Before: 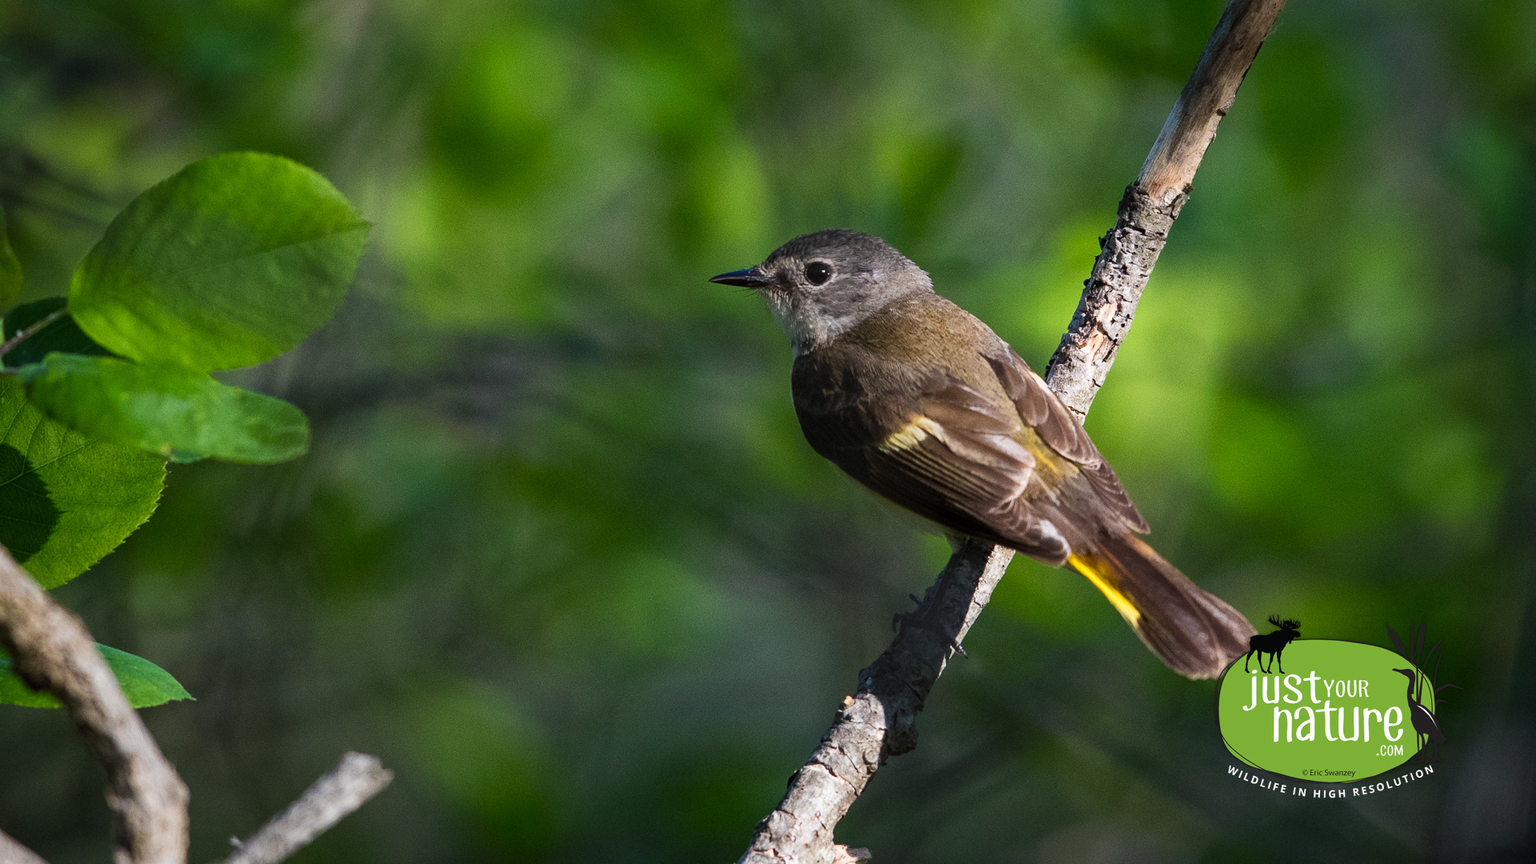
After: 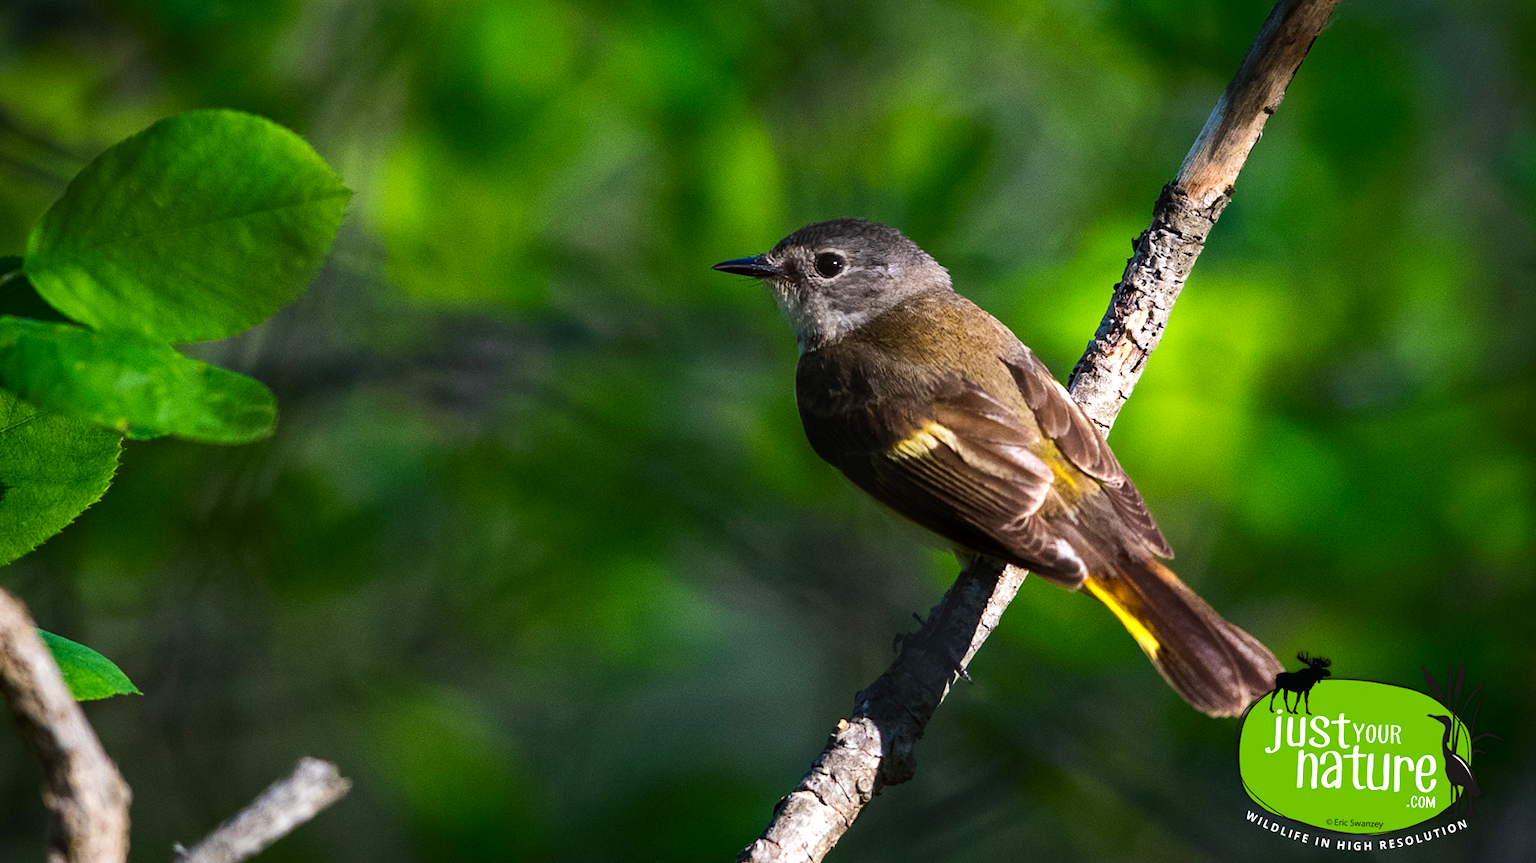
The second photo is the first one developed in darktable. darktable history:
tone equalizer: -8 EV -0.417 EV, -7 EV -0.389 EV, -6 EV -0.333 EV, -5 EV -0.222 EV, -3 EV 0.222 EV, -2 EV 0.333 EV, -1 EV 0.389 EV, +0 EV 0.417 EV, edges refinement/feathering 500, mask exposure compensation -1.25 EV, preserve details no
contrast brightness saturation: brightness -0.02, saturation 0.35
crop and rotate: angle -2.38°
